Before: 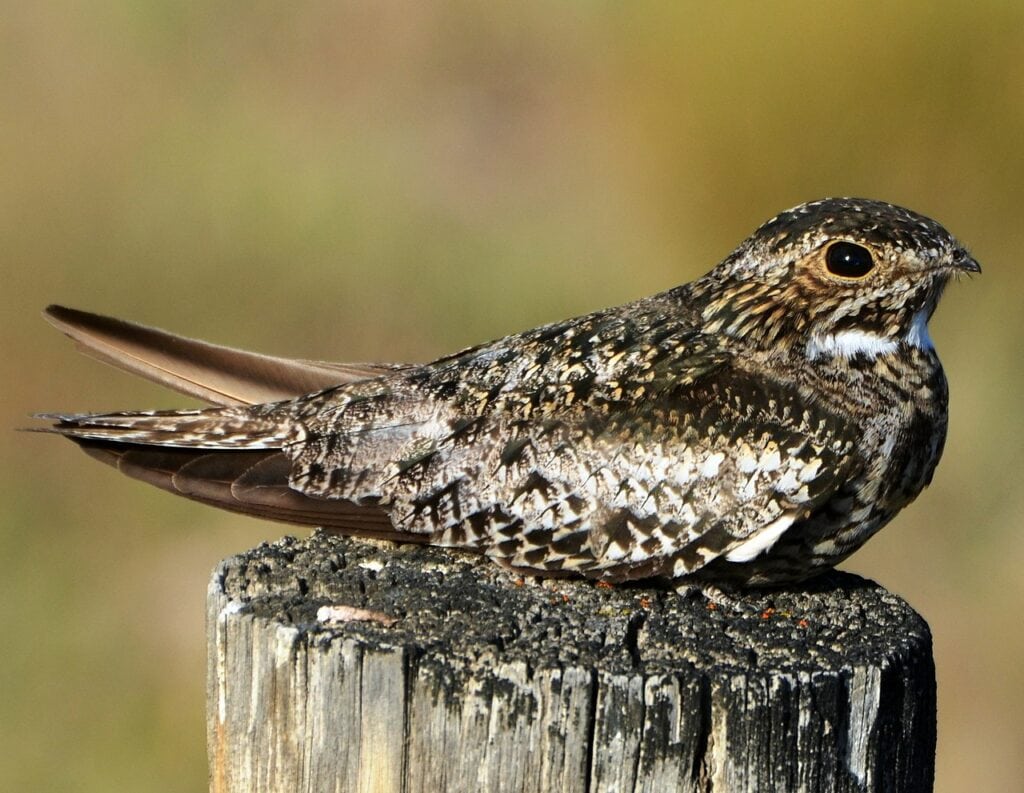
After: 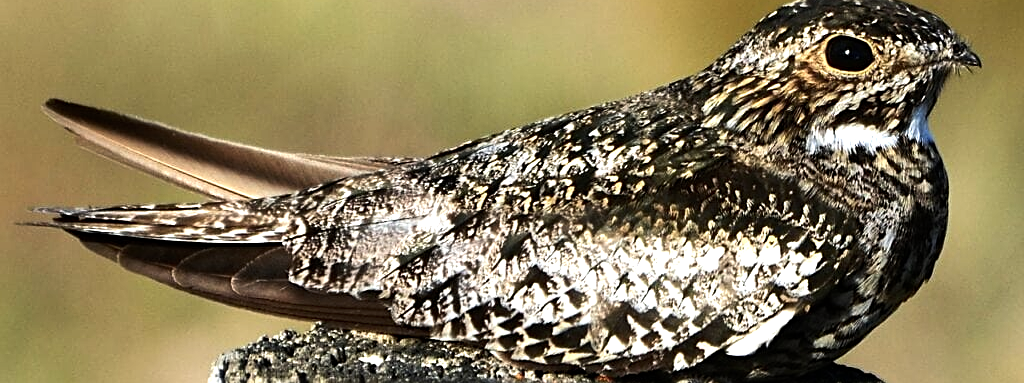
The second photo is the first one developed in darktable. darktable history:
sharpen: on, module defaults
white balance: emerald 1
tone equalizer: -8 EV -0.75 EV, -7 EV -0.7 EV, -6 EV -0.6 EV, -5 EV -0.4 EV, -3 EV 0.4 EV, -2 EV 0.6 EV, -1 EV 0.7 EV, +0 EV 0.75 EV, edges refinement/feathering 500, mask exposure compensation -1.57 EV, preserve details no
crop and rotate: top 26.056%, bottom 25.543%
